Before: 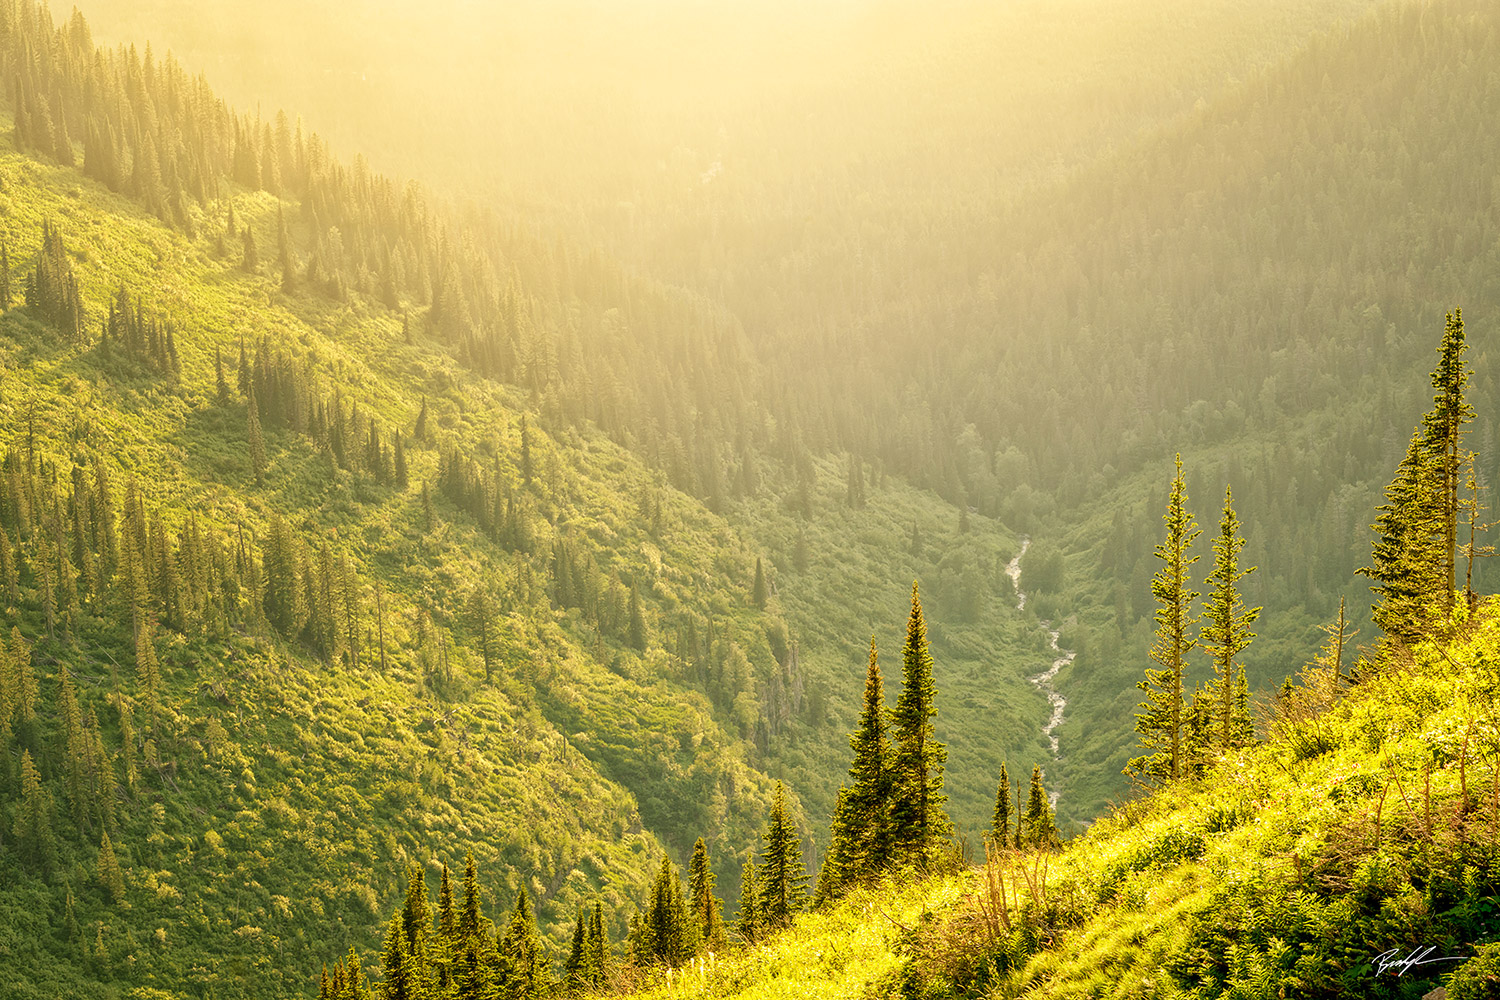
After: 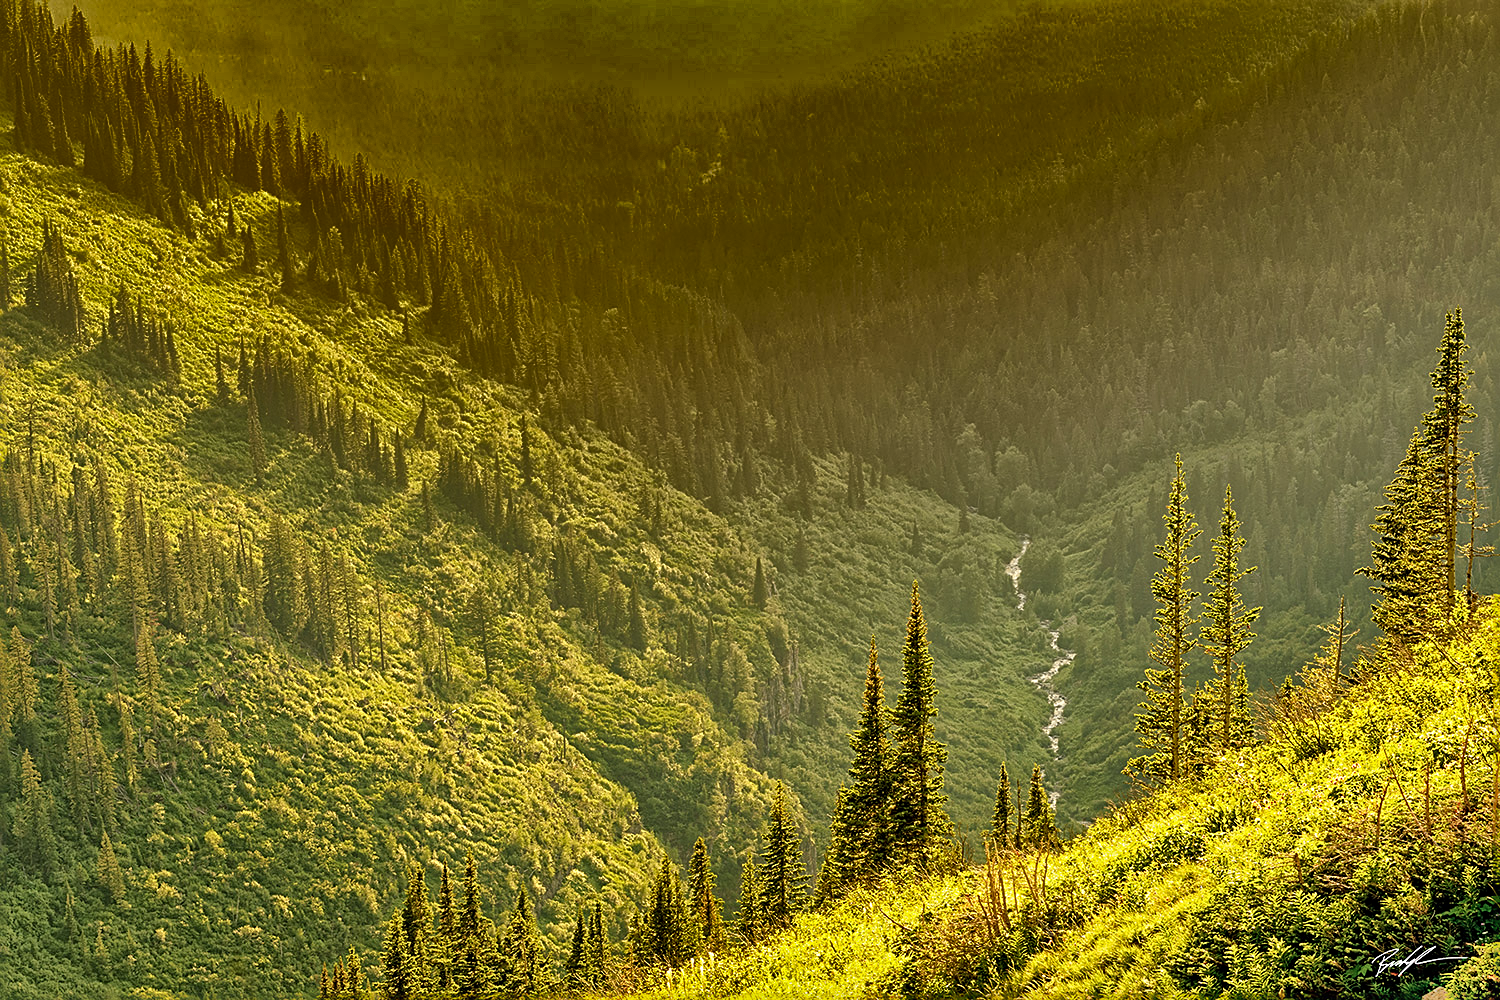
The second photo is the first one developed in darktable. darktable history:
shadows and highlights: radius 123.41, shadows 98.51, white point adjustment -2.96, highlights -98.24, soften with gaussian
sharpen: radius 2.583, amount 0.7
tone equalizer: on, module defaults
